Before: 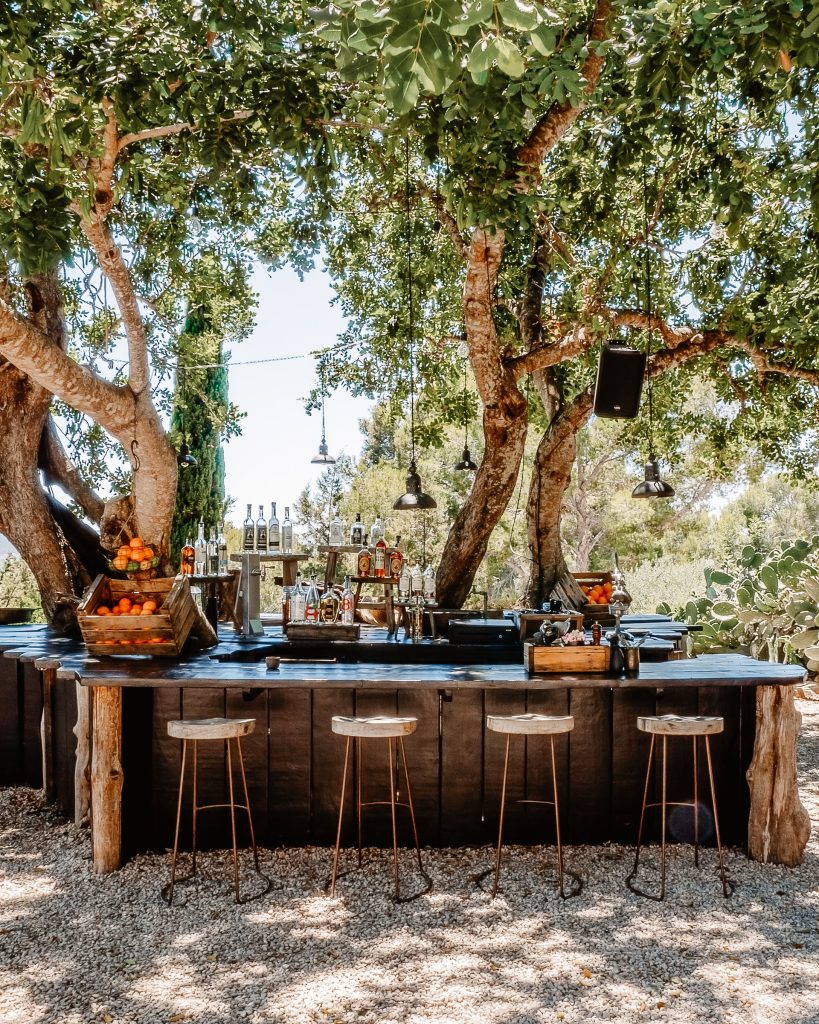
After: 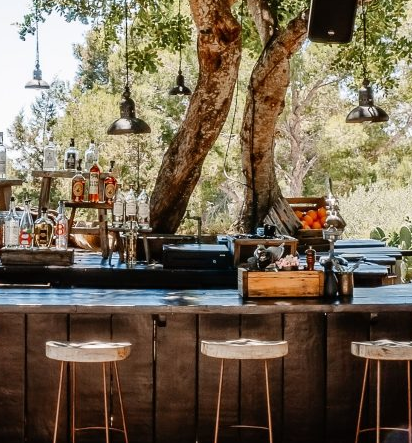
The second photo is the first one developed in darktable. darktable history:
crop: left 35.03%, top 36.625%, right 14.663%, bottom 20.057%
base curve: preserve colors none
